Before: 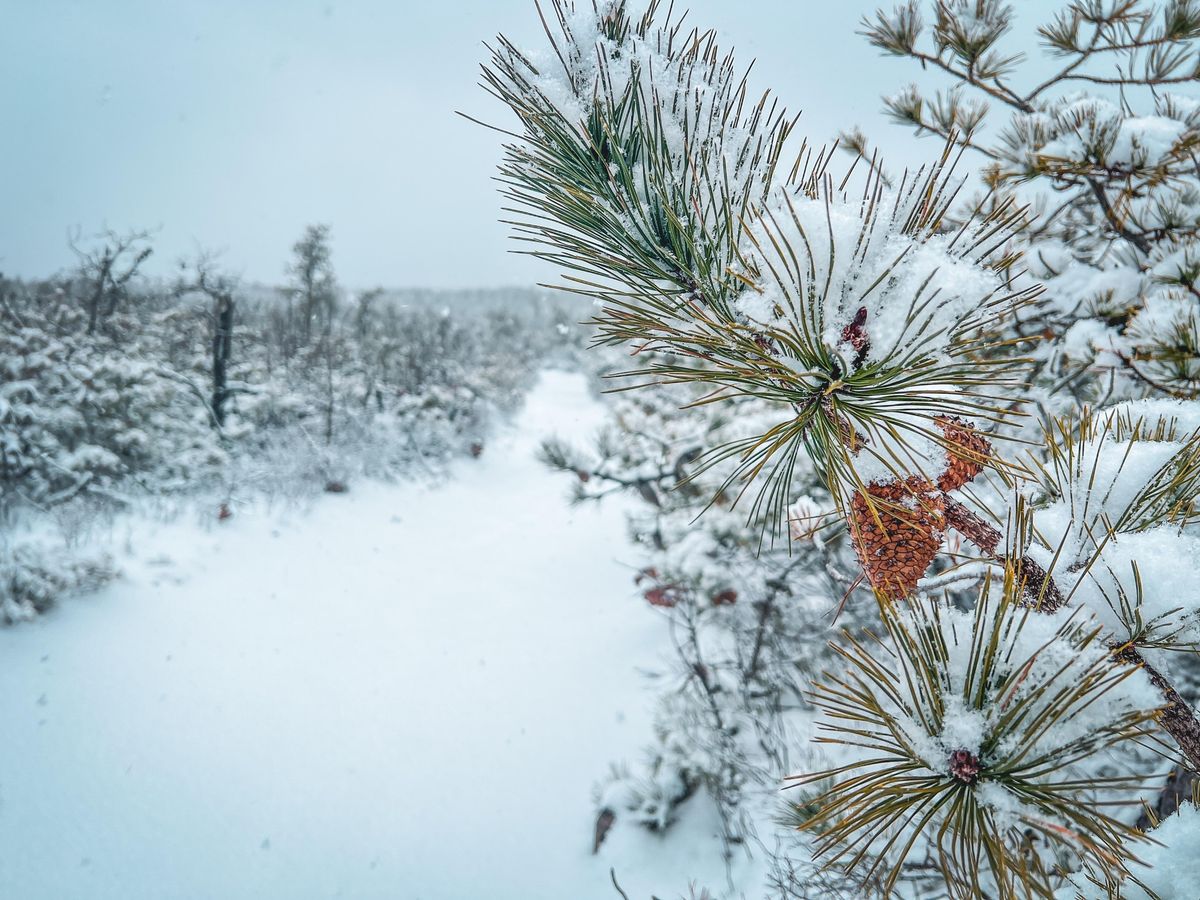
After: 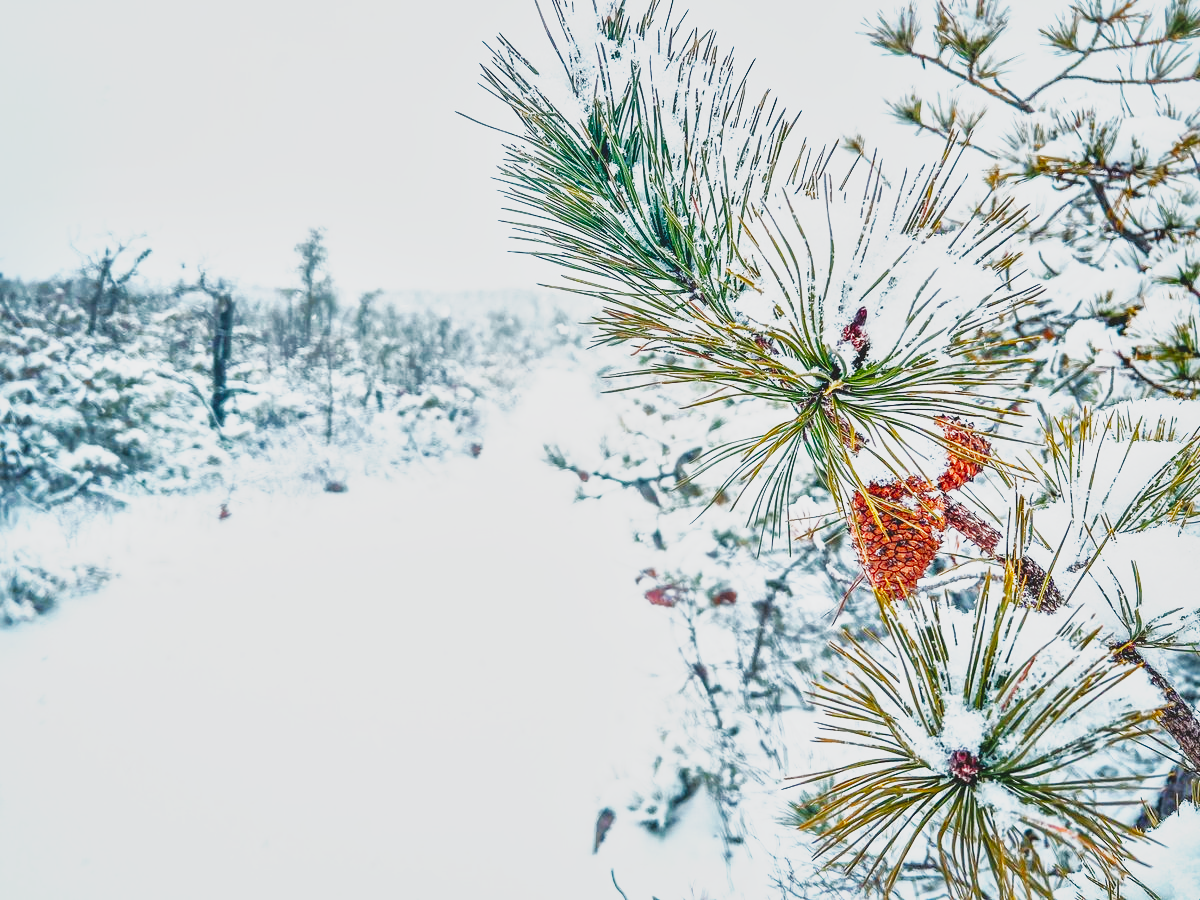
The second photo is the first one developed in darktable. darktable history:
contrast brightness saturation: contrast -0.202, saturation 0.187
base curve: curves: ch0 [(0, 0) (0.007, 0.004) (0.027, 0.03) (0.046, 0.07) (0.207, 0.54) (0.442, 0.872) (0.673, 0.972) (1, 1)], preserve colors none
local contrast: mode bilateral grid, contrast 20, coarseness 50, detail 148%, midtone range 0.2
tone equalizer: -8 EV 0 EV, -7 EV -0.002 EV, -6 EV 0.004 EV, -5 EV -0.028 EV, -4 EV -0.147 EV, -3 EV -0.144 EV, -2 EV 0.269 EV, -1 EV 0.728 EV, +0 EV 0.473 EV, edges refinement/feathering 500, mask exposure compensation -1.57 EV, preserve details no
